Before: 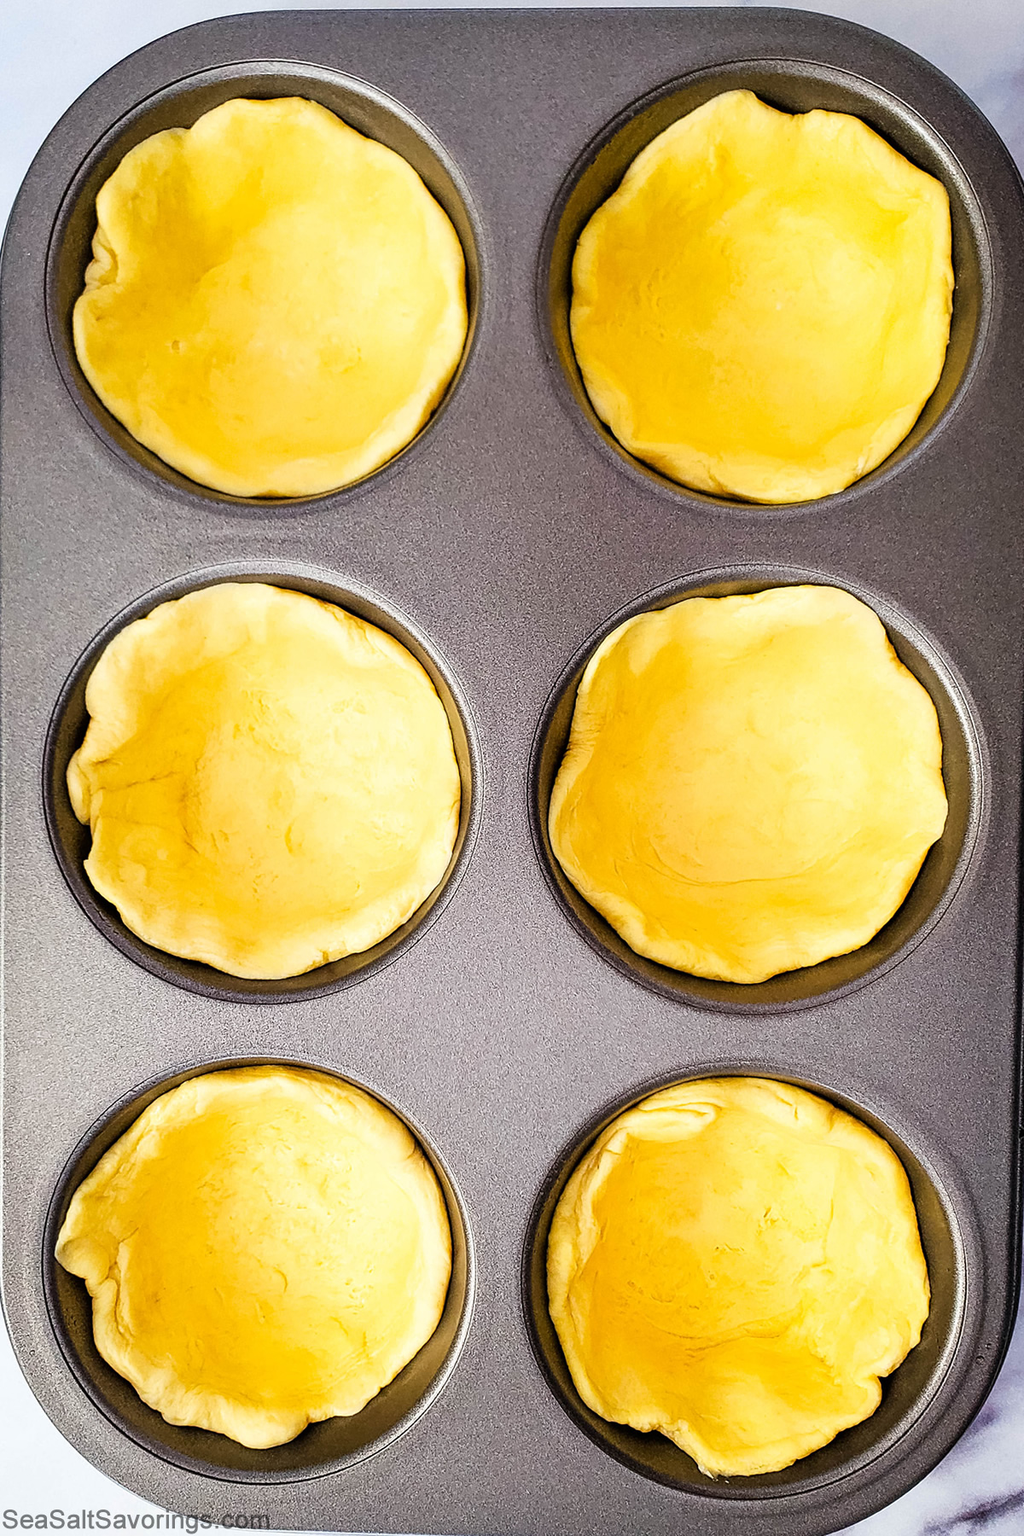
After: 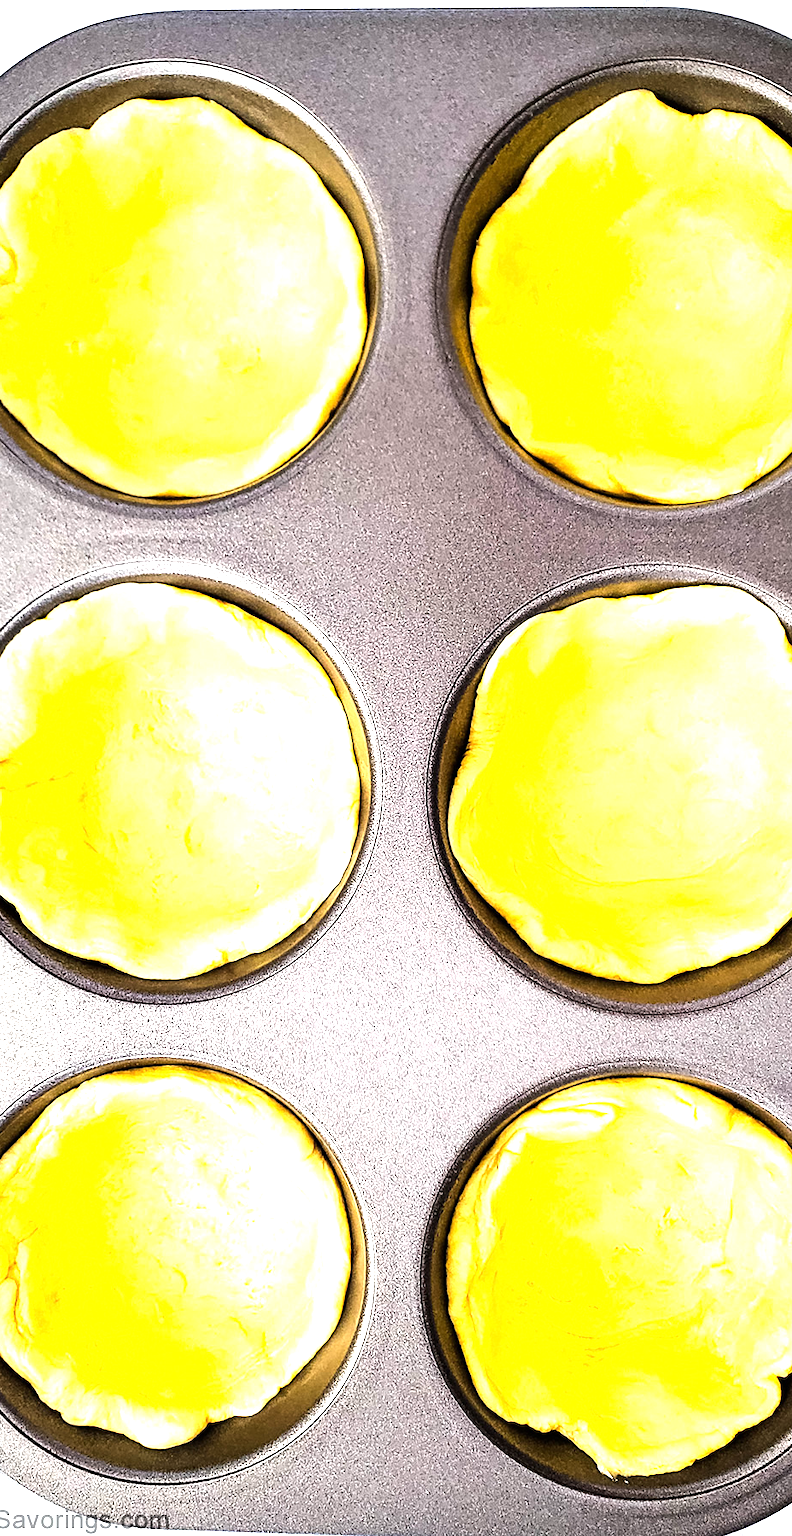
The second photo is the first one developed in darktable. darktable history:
exposure: exposure 0.6 EV, compensate highlight preservation false
crop: left 9.88%, right 12.664%
tone equalizer: -8 EV -0.75 EV, -7 EV -0.7 EV, -6 EV -0.6 EV, -5 EV -0.4 EV, -3 EV 0.4 EV, -2 EV 0.6 EV, -1 EV 0.7 EV, +0 EV 0.75 EV, edges refinement/feathering 500, mask exposure compensation -1.57 EV, preserve details no
